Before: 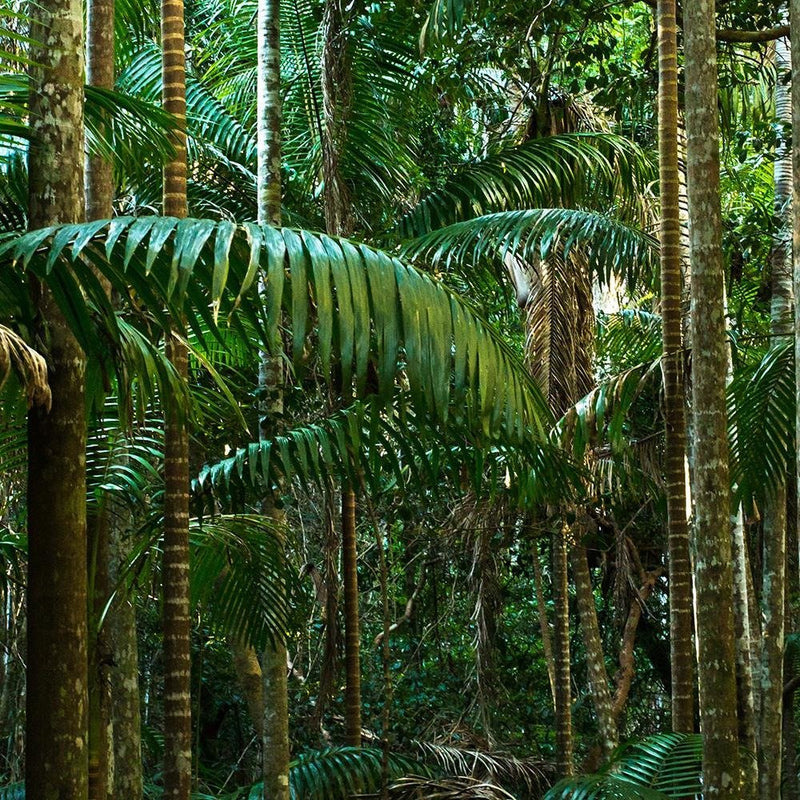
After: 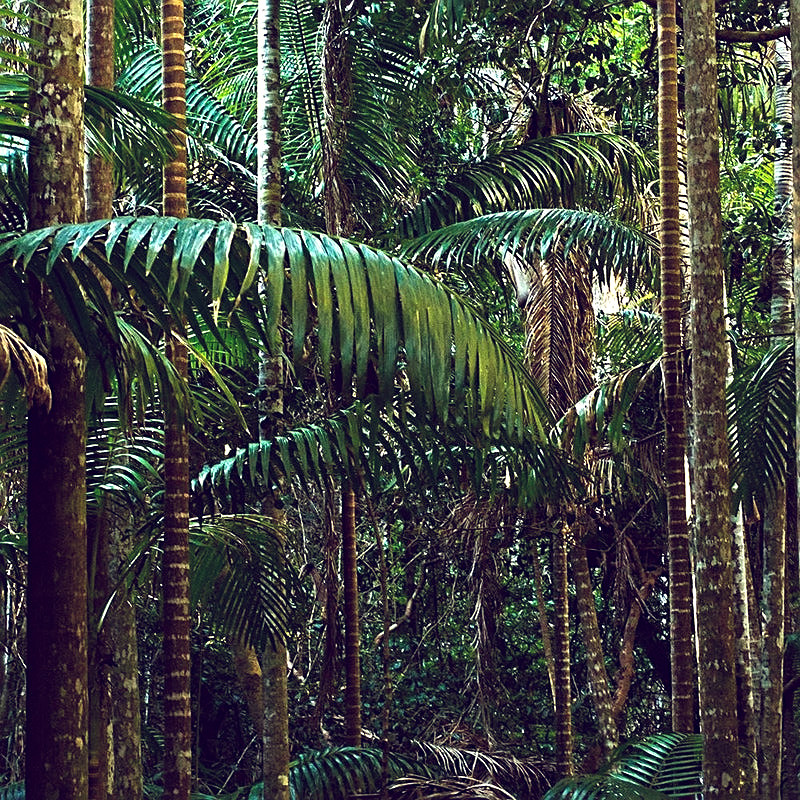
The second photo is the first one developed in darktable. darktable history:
color balance: lift [1.001, 0.997, 0.99, 1.01], gamma [1.007, 1, 0.975, 1.025], gain [1, 1.065, 1.052, 0.935], contrast 13.25%
sharpen: on, module defaults
